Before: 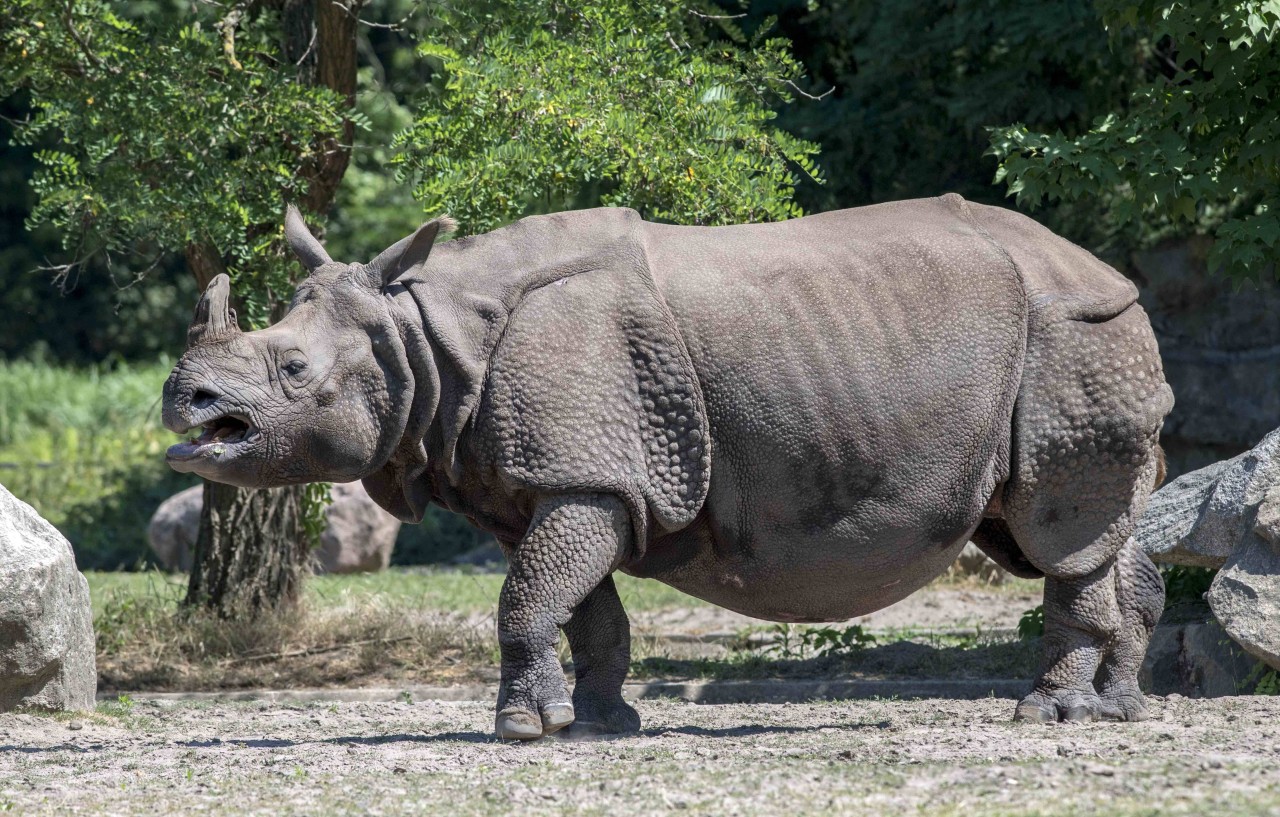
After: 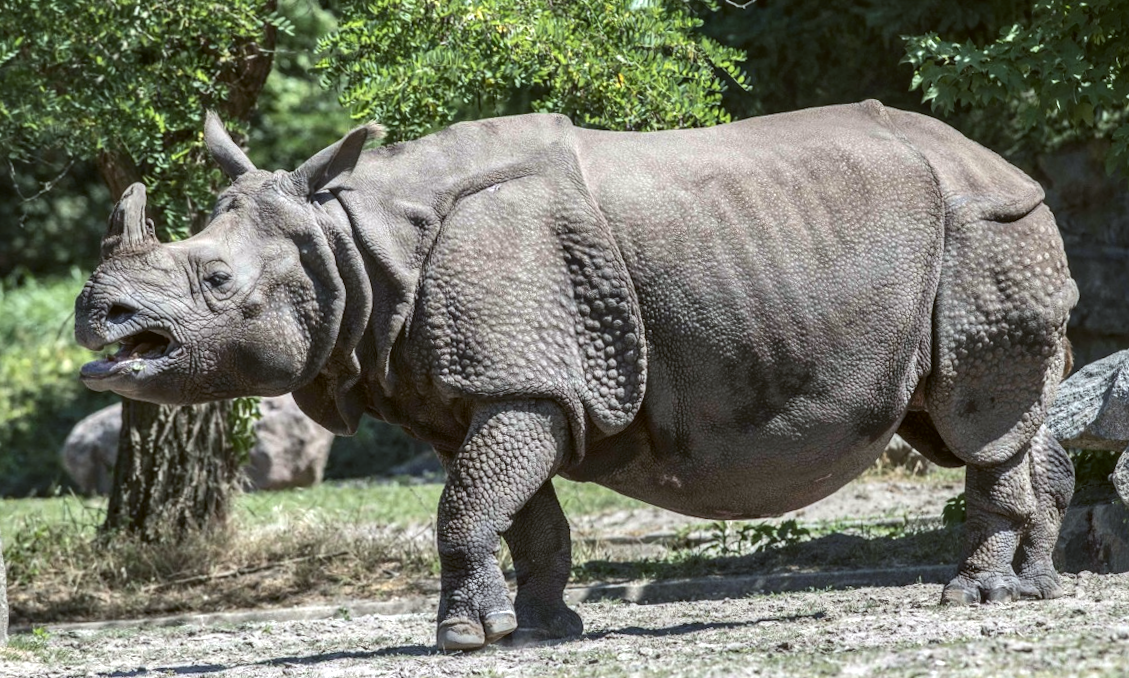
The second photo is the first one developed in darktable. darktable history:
crop and rotate: angle 1.96°, left 5.673%, top 5.673%
tone equalizer: -8 EV -0.417 EV, -7 EV -0.389 EV, -6 EV -0.333 EV, -5 EV -0.222 EV, -3 EV 0.222 EV, -2 EV 0.333 EV, -1 EV 0.389 EV, +0 EV 0.417 EV, edges refinement/feathering 500, mask exposure compensation -1.57 EV, preserve details no
local contrast: on, module defaults
rotate and perspective: rotation 0.679°, lens shift (horizontal) 0.136, crop left 0.009, crop right 0.991, crop top 0.078, crop bottom 0.95
color balance: lift [1.004, 1.002, 1.002, 0.998], gamma [1, 1.007, 1.002, 0.993], gain [1, 0.977, 1.013, 1.023], contrast -3.64%
